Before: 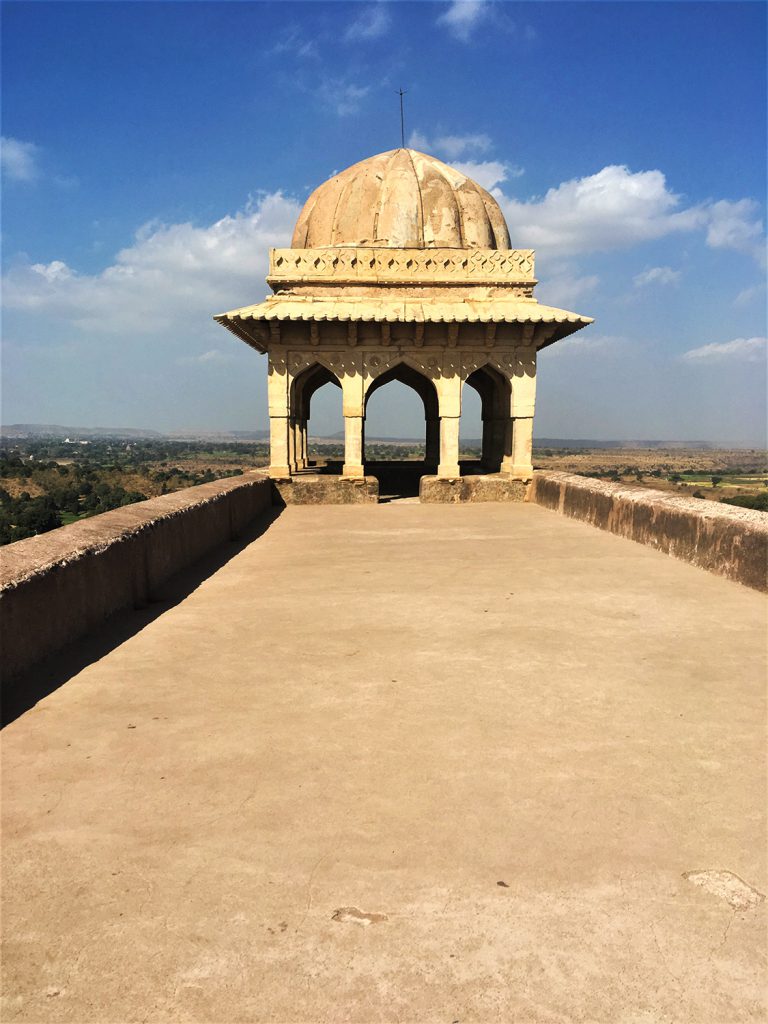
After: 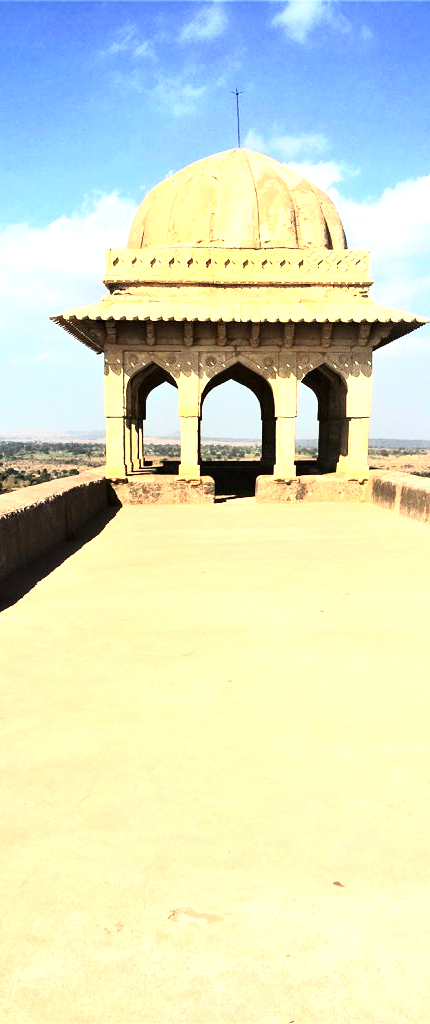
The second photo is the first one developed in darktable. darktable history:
crop: left 21.453%, right 22.451%
exposure: black level correction 0, exposure 1.168 EV, compensate highlight preservation false
tone curve: curves: ch0 [(0.016, 0.011) (0.084, 0.026) (0.469, 0.508) (0.721, 0.862) (1, 1)], color space Lab, independent channels, preserve colors none
